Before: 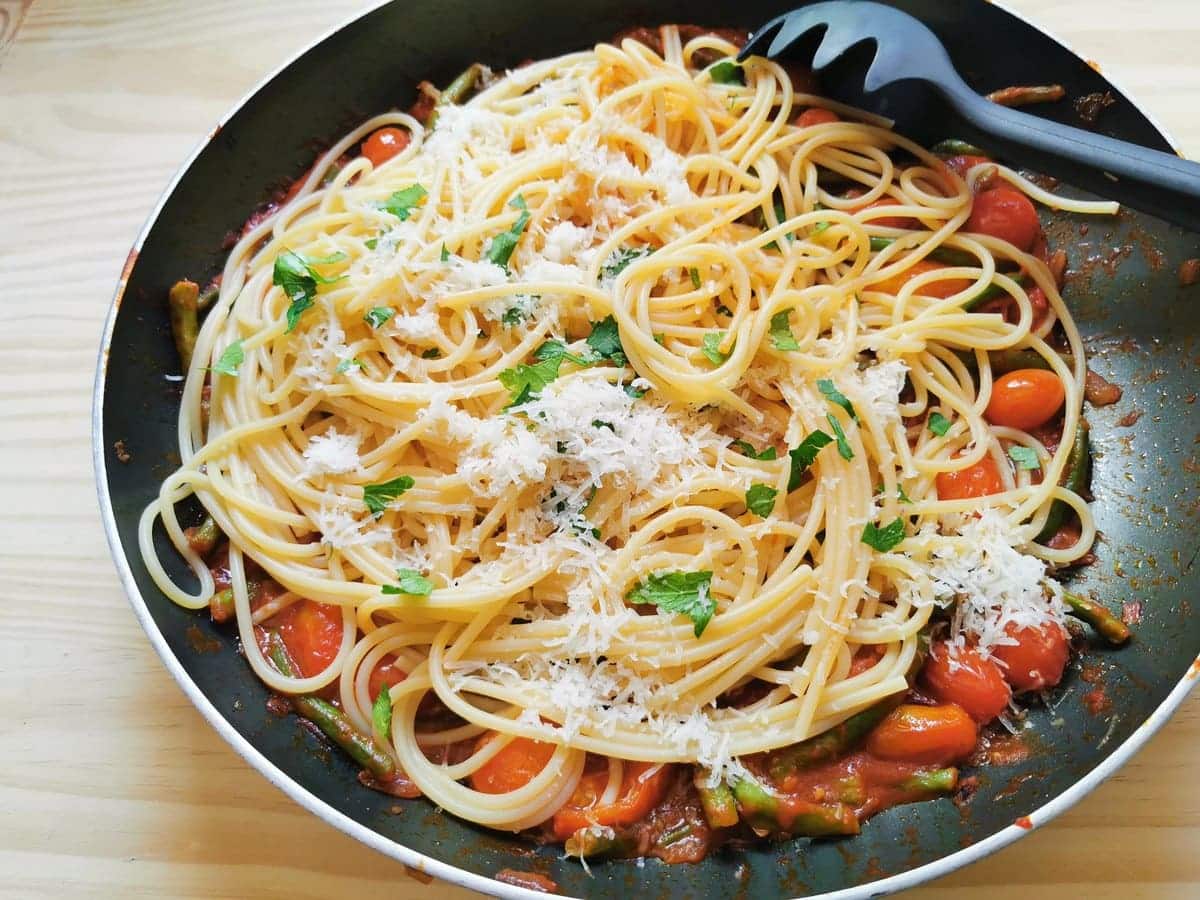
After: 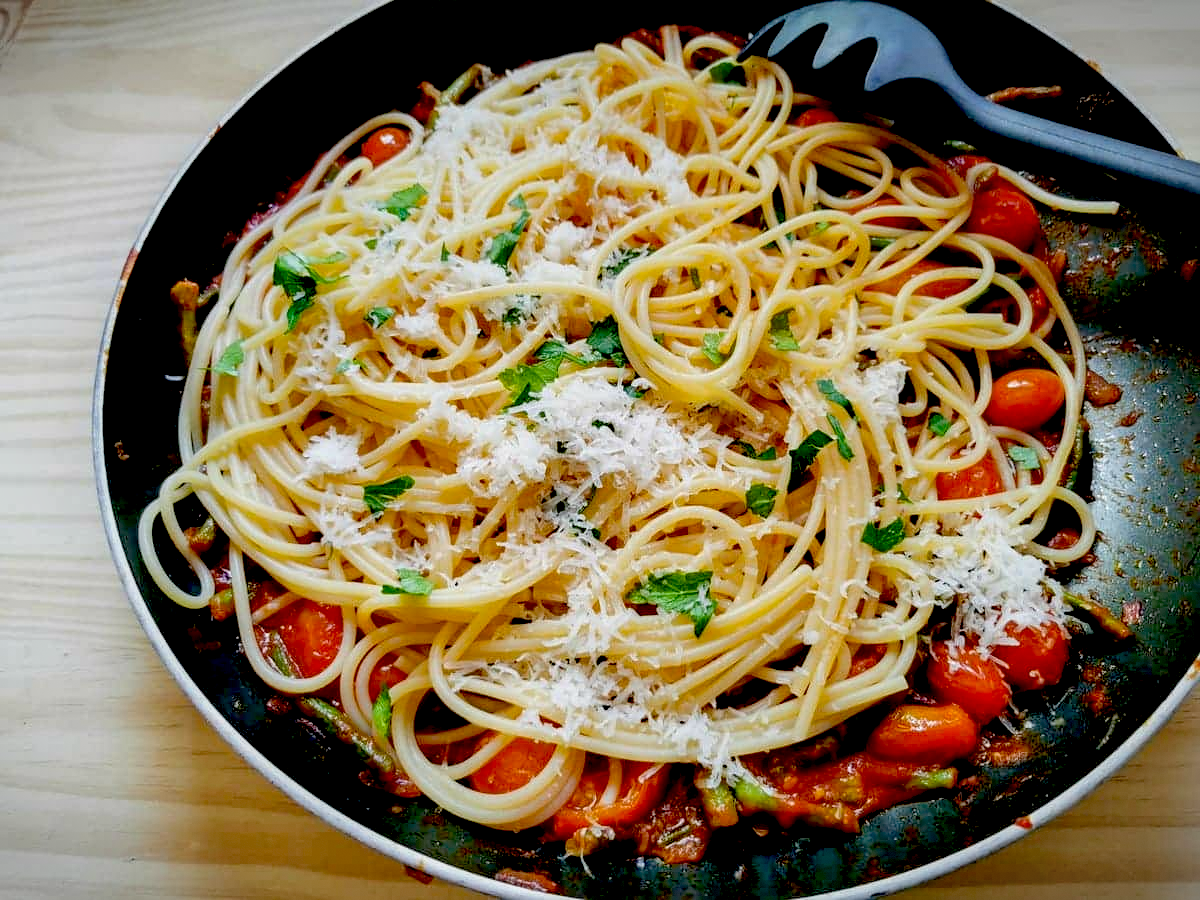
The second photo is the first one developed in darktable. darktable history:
local contrast: on, module defaults
vignetting: fall-off start 100%, brightness -0.406, saturation -0.3, width/height ratio 1.324, dithering 8-bit output, unbound false
white balance: red 0.986, blue 1.01
exposure: black level correction 0.056, exposure -0.039 EV, compensate highlight preservation false
